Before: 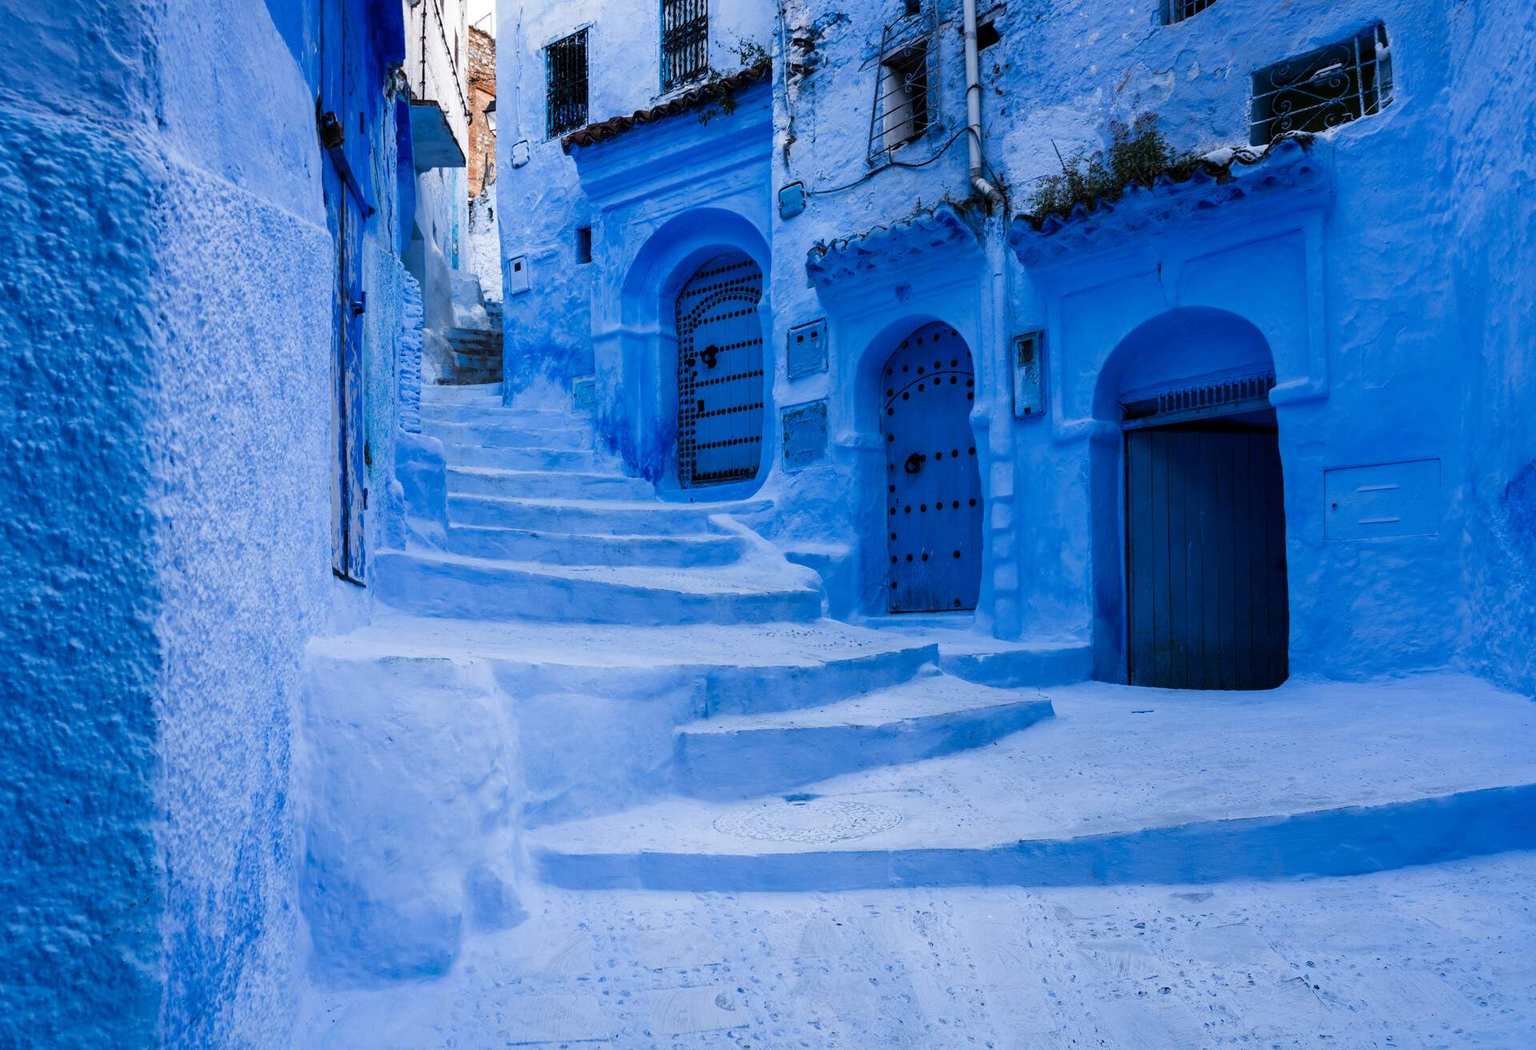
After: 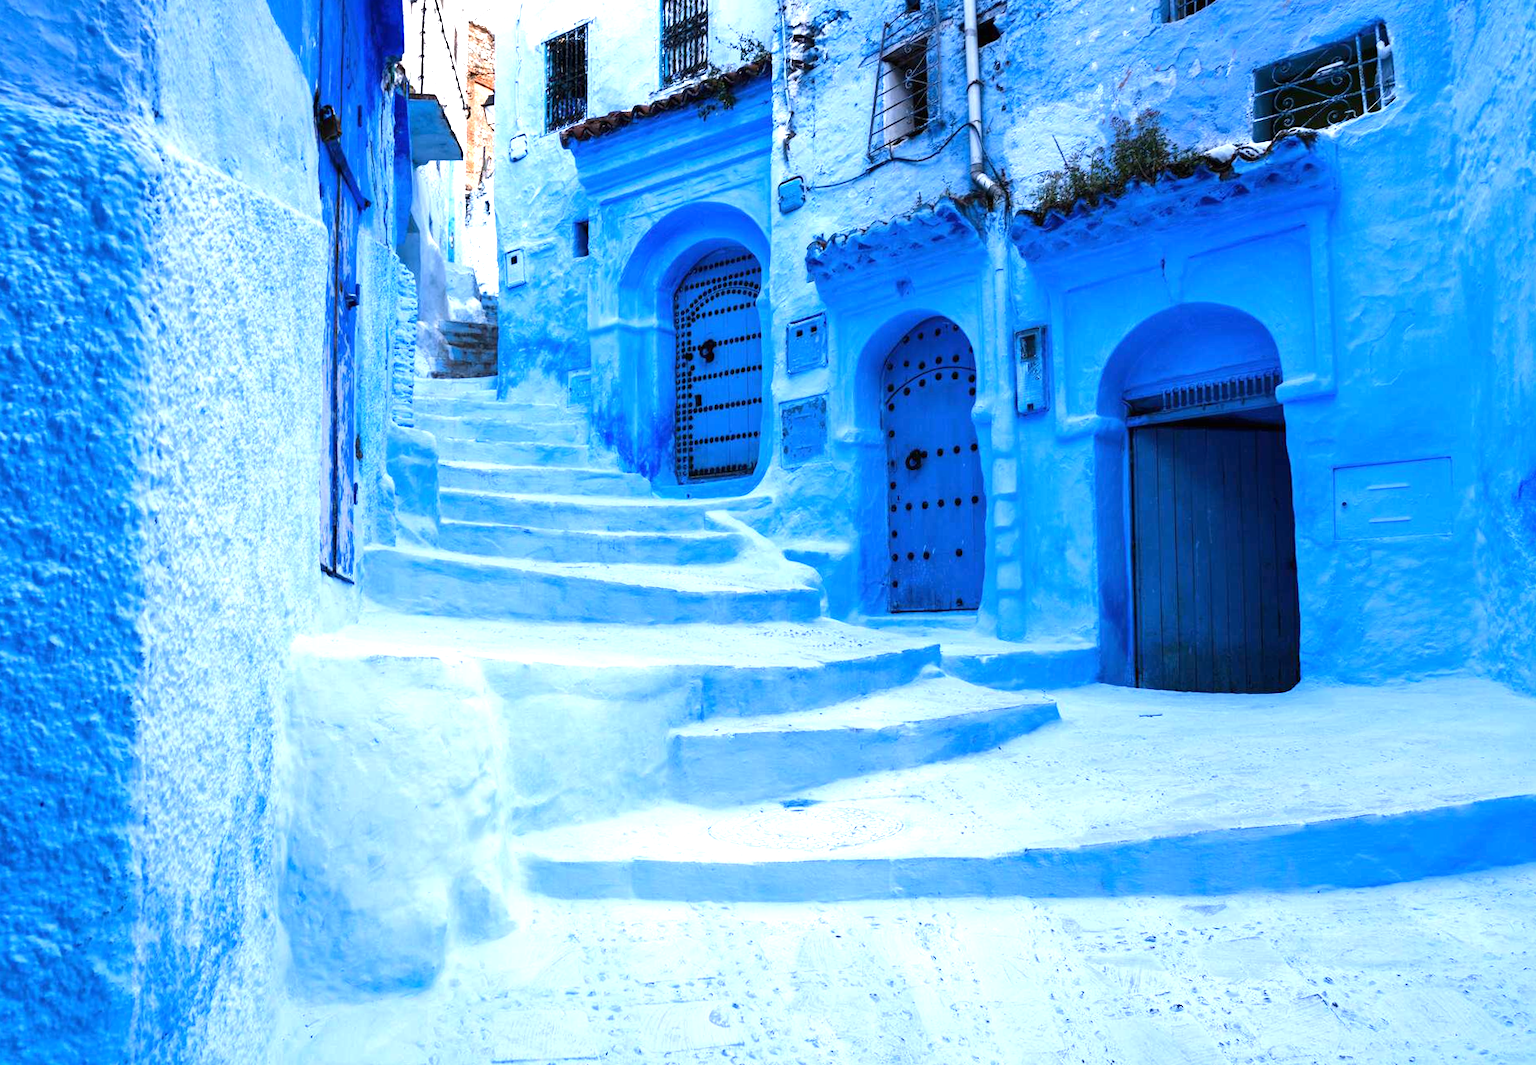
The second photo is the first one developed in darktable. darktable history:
exposure: black level correction 0, exposure 1.2 EV, compensate exposure bias true, compensate highlight preservation false
rotate and perspective: rotation 0.226°, lens shift (vertical) -0.042, crop left 0.023, crop right 0.982, crop top 0.006, crop bottom 0.994
